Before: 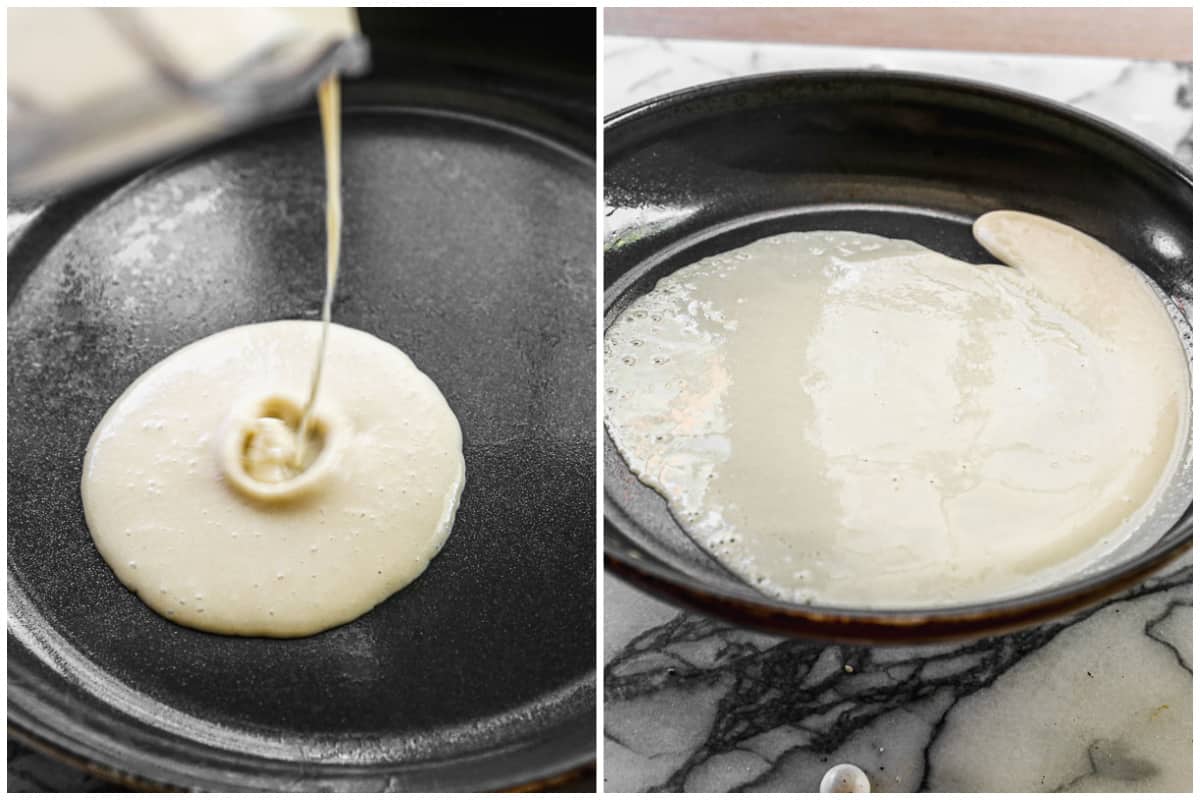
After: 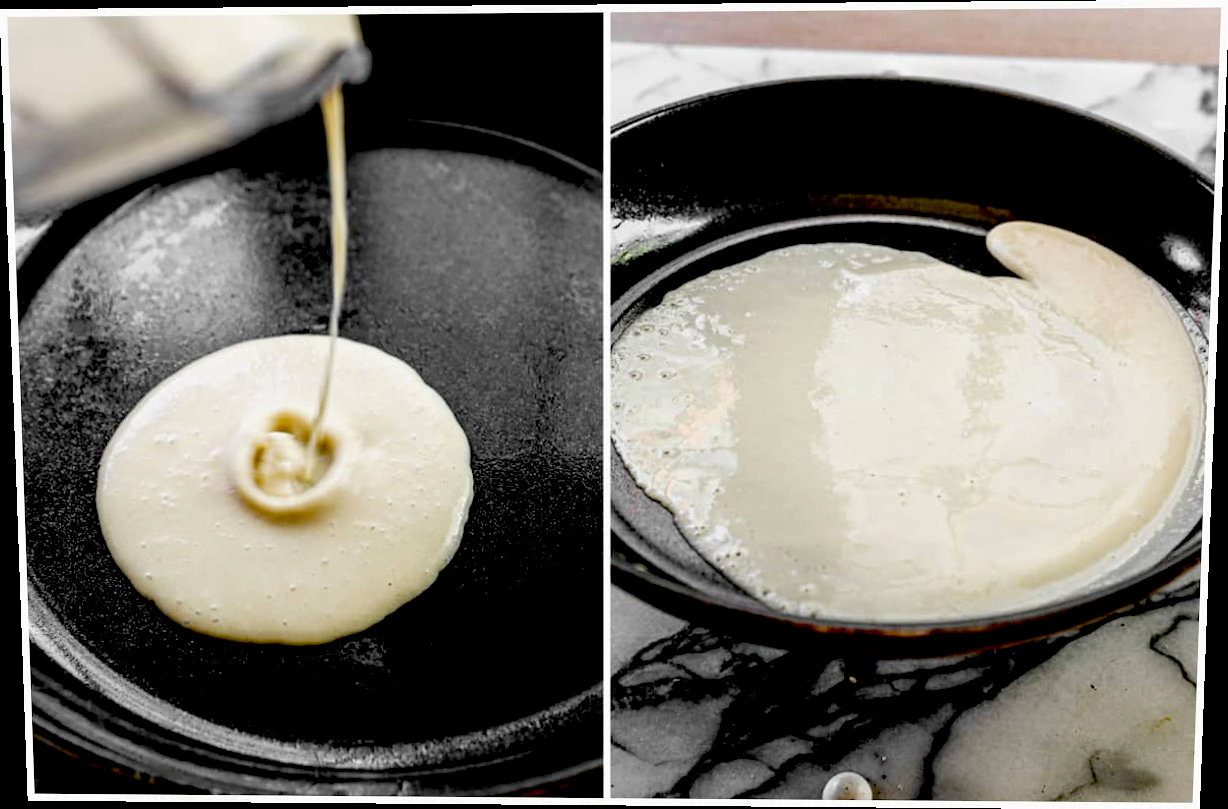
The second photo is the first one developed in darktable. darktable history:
rotate and perspective: lens shift (vertical) 0.048, lens shift (horizontal) -0.024, automatic cropping off
exposure: black level correction 0.056, exposure -0.039 EV, compensate highlight preservation false
